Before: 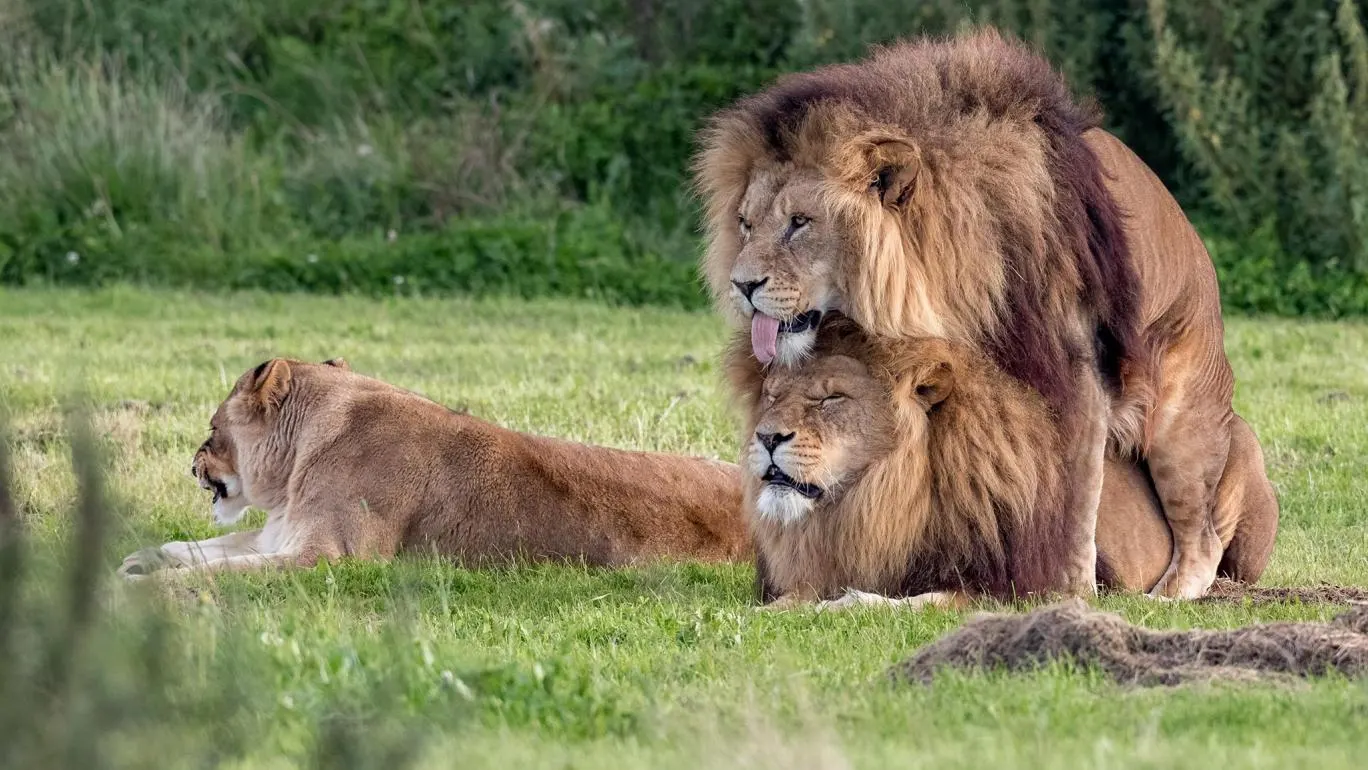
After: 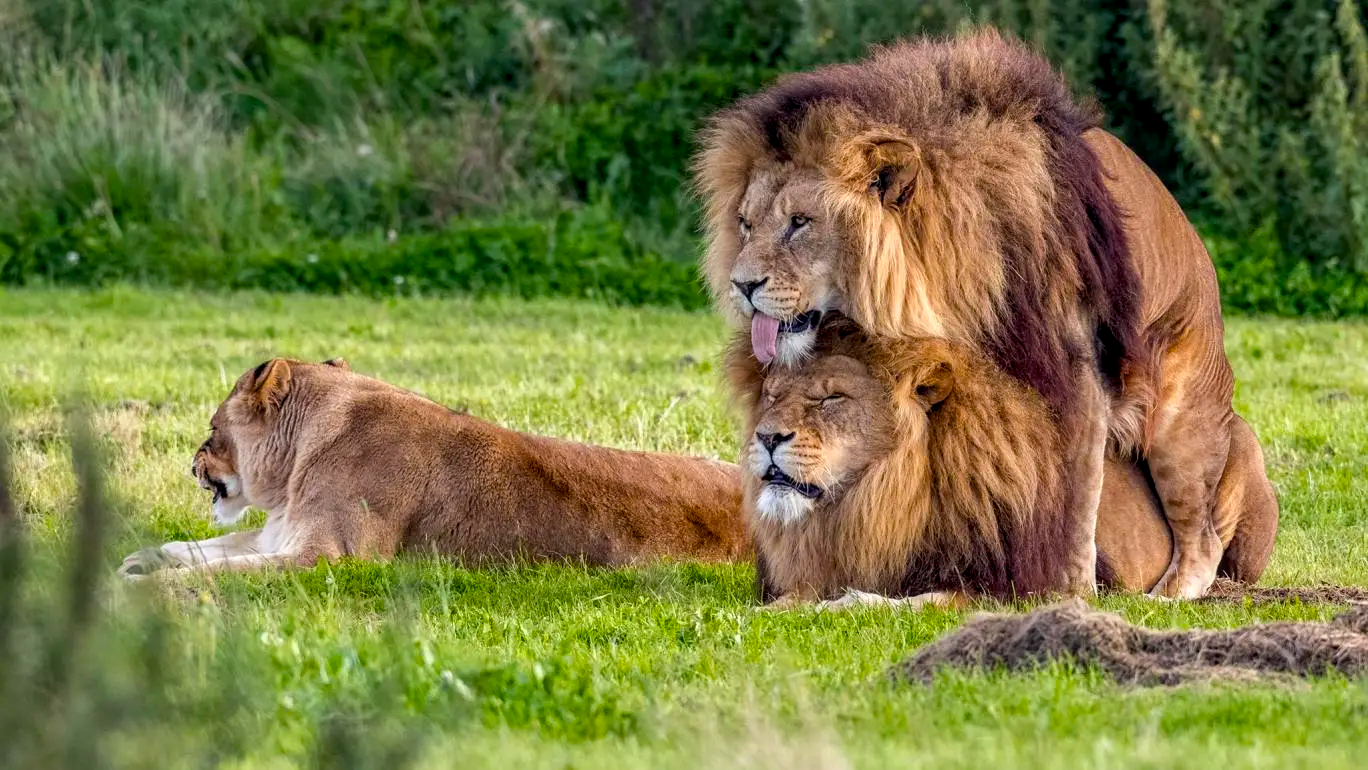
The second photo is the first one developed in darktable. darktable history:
local contrast: detail 130%
color balance rgb: linear chroma grading › global chroma 15%, perceptual saturation grading › global saturation 30%
color zones: curves: ch0 [(0.068, 0.464) (0.25, 0.5) (0.48, 0.508) (0.75, 0.536) (0.886, 0.476) (0.967, 0.456)]; ch1 [(0.066, 0.456) (0.25, 0.5) (0.616, 0.508) (0.746, 0.56) (0.934, 0.444)]
